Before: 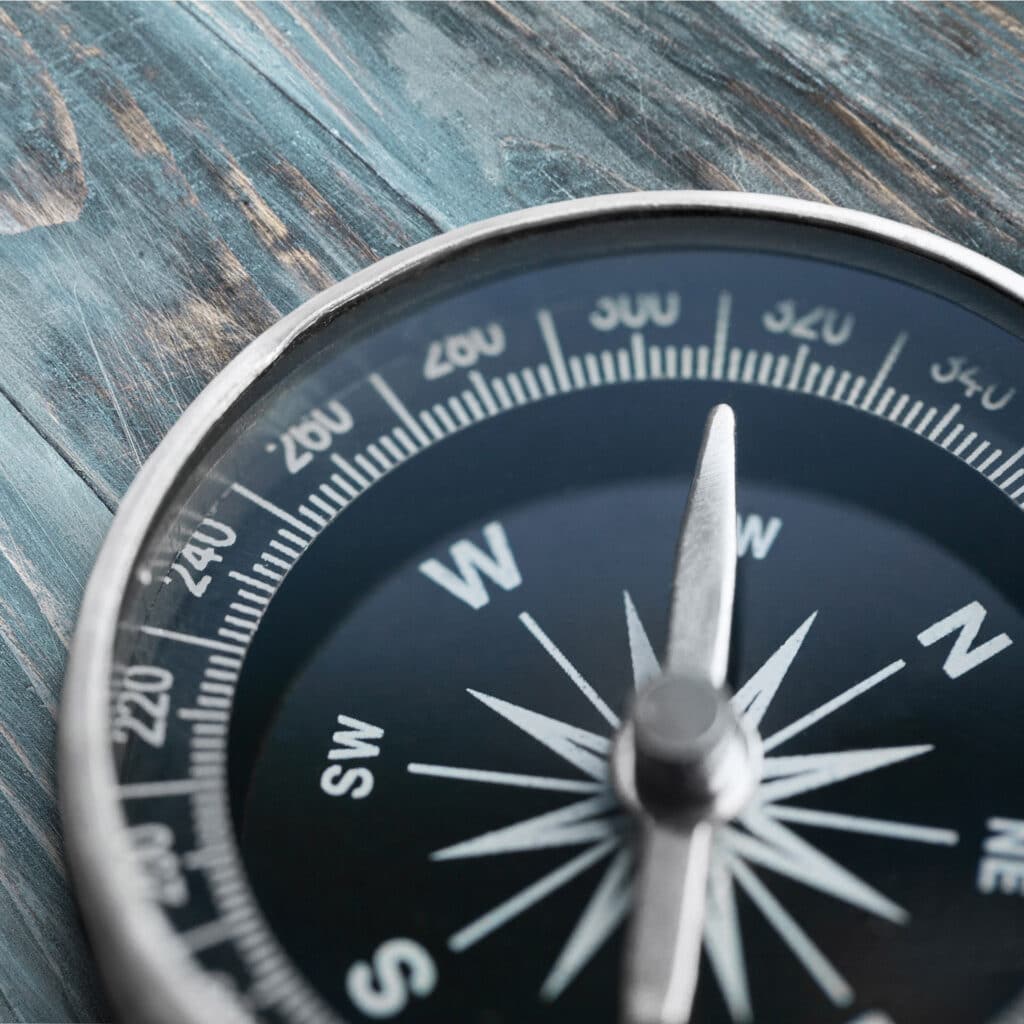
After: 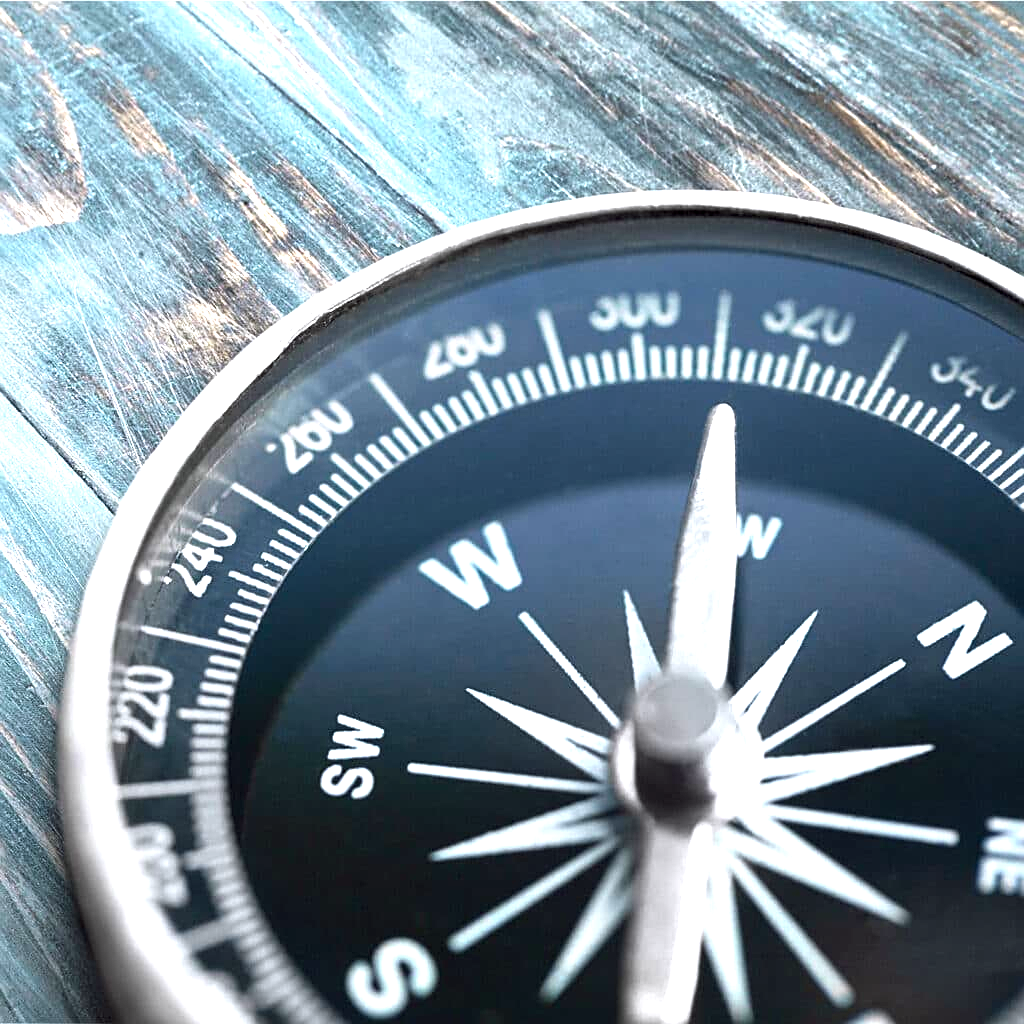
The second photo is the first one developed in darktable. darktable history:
sharpen: on, module defaults
exposure: black level correction 0.001, exposure 1 EV, compensate highlight preservation false
color balance: lift [1, 1.001, 0.999, 1.001], gamma [1, 1.004, 1.007, 0.993], gain [1, 0.991, 0.987, 1.013], contrast 7.5%, contrast fulcrum 10%, output saturation 115%
